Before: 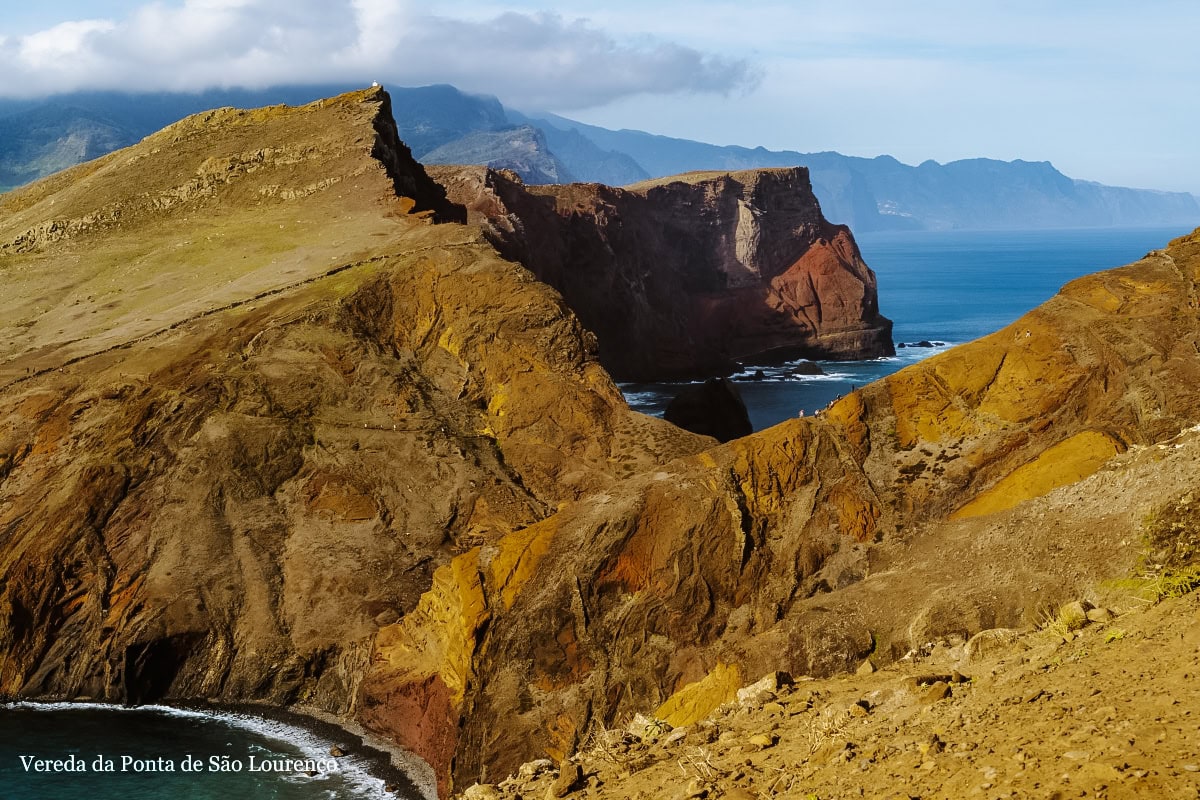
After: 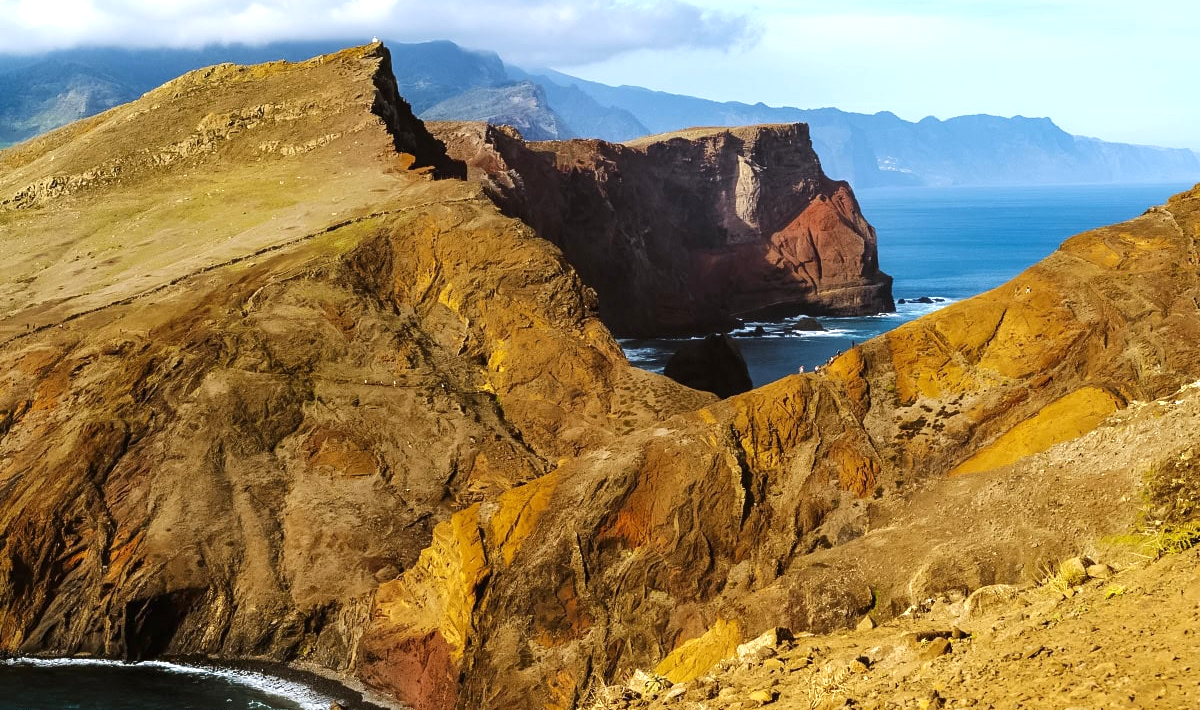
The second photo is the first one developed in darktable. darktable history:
crop and rotate: top 5.609%, bottom 5.609%
exposure: exposure 0.6 EV, compensate highlight preservation false
